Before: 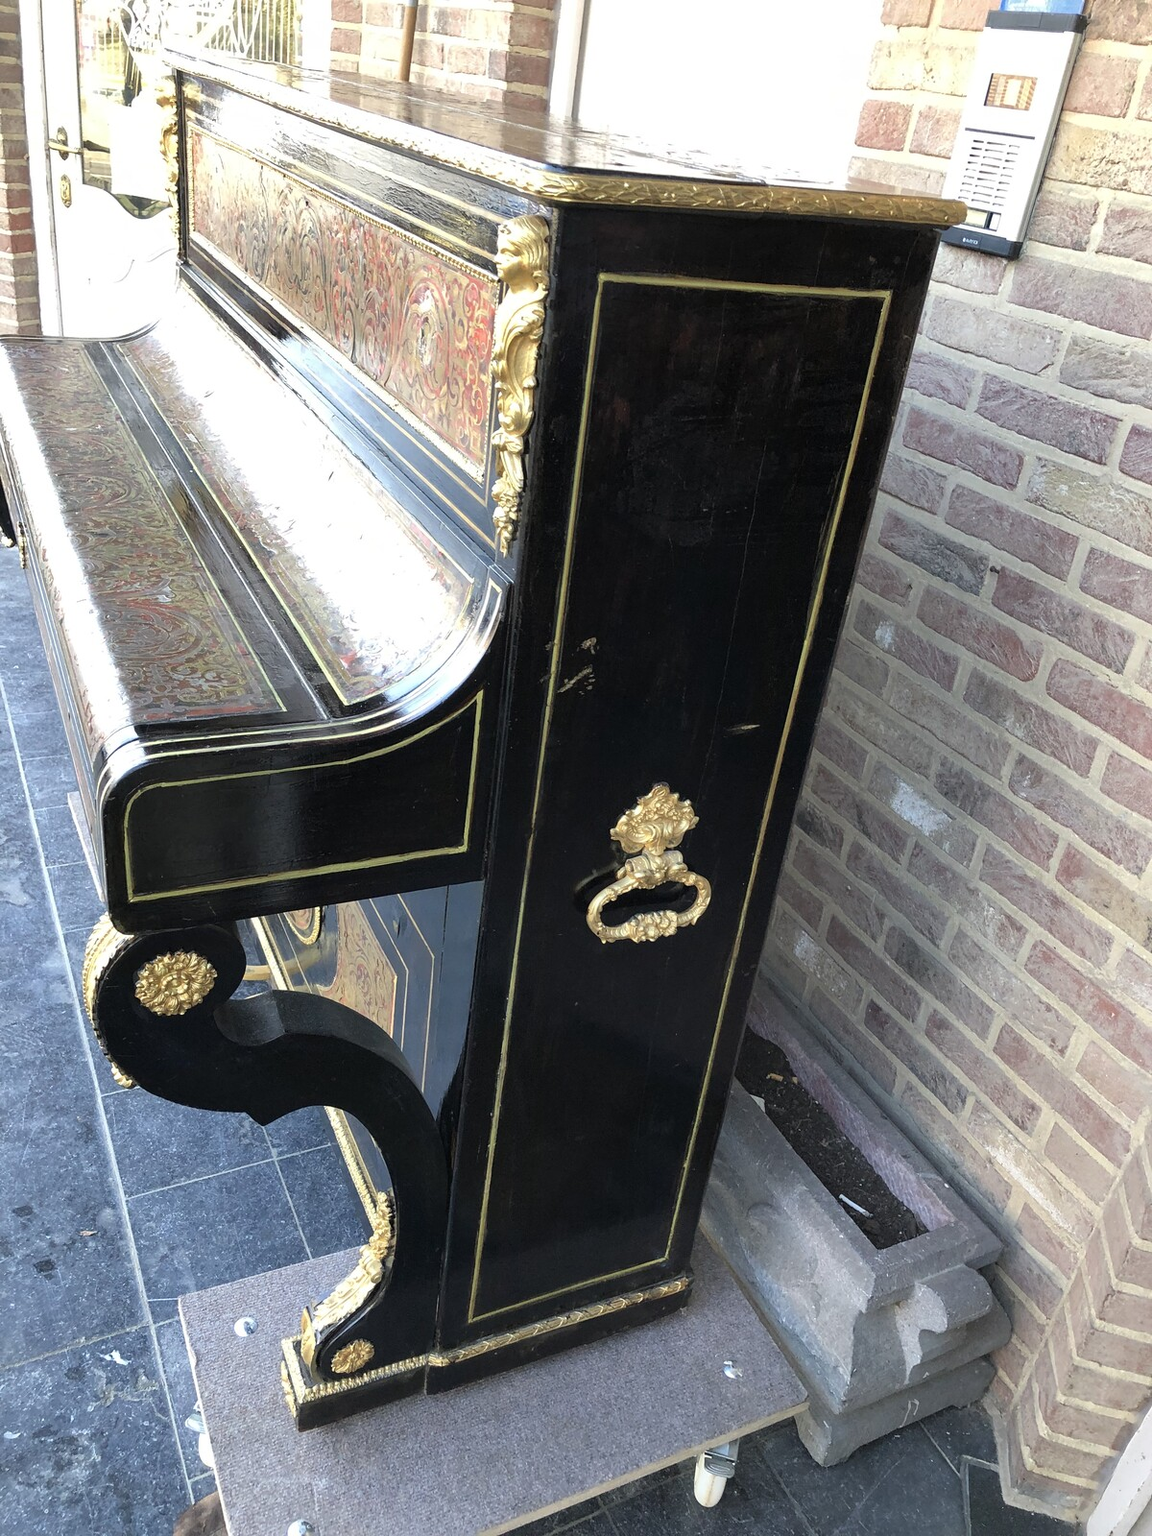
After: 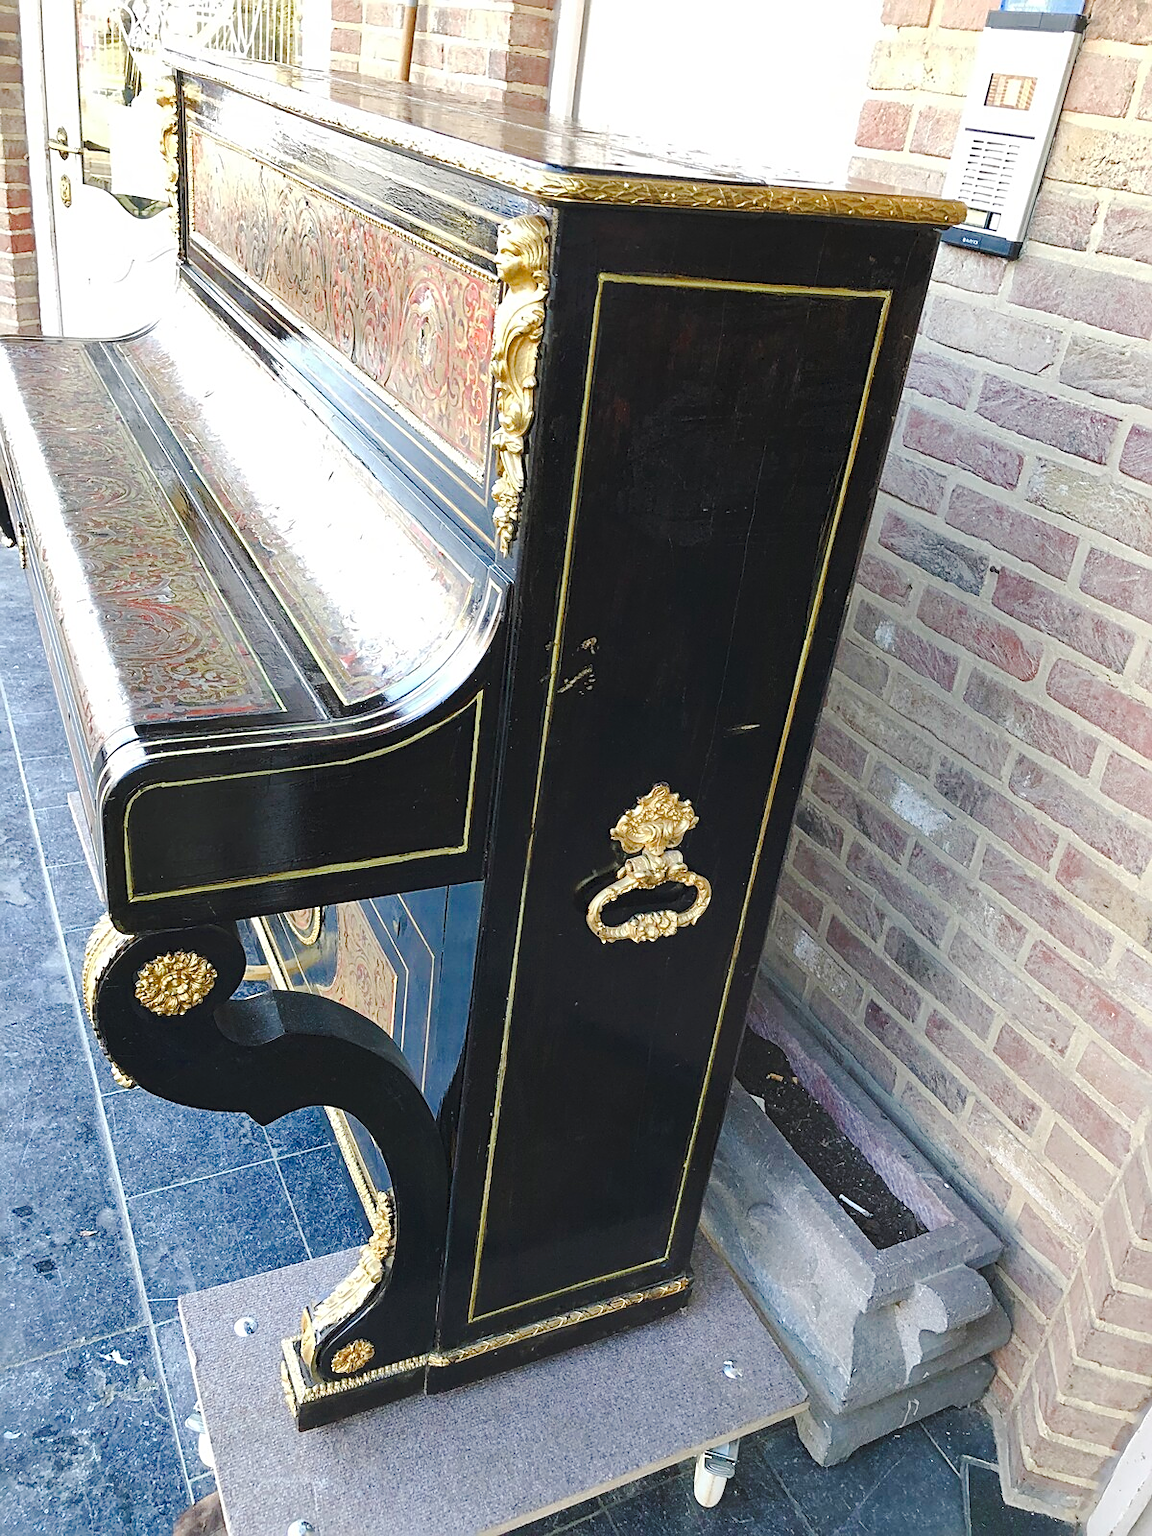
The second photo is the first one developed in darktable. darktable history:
tone curve: curves: ch0 [(0, 0) (0.003, 0.06) (0.011, 0.071) (0.025, 0.085) (0.044, 0.104) (0.069, 0.123) (0.1, 0.146) (0.136, 0.167) (0.177, 0.205) (0.224, 0.248) (0.277, 0.309) (0.335, 0.384) (0.399, 0.467) (0.468, 0.553) (0.543, 0.633) (0.623, 0.698) (0.709, 0.769) (0.801, 0.841) (0.898, 0.912) (1, 1)], preserve colors none
sharpen: on, module defaults
color balance rgb: perceptual saturation grading › global saturation 20%, perceptual saturation grading › highlights -25.586%, perceptual saturation grading › shadows 25.341%, global vibrance 6.75%, saturation formula JzAzBz (2021)
